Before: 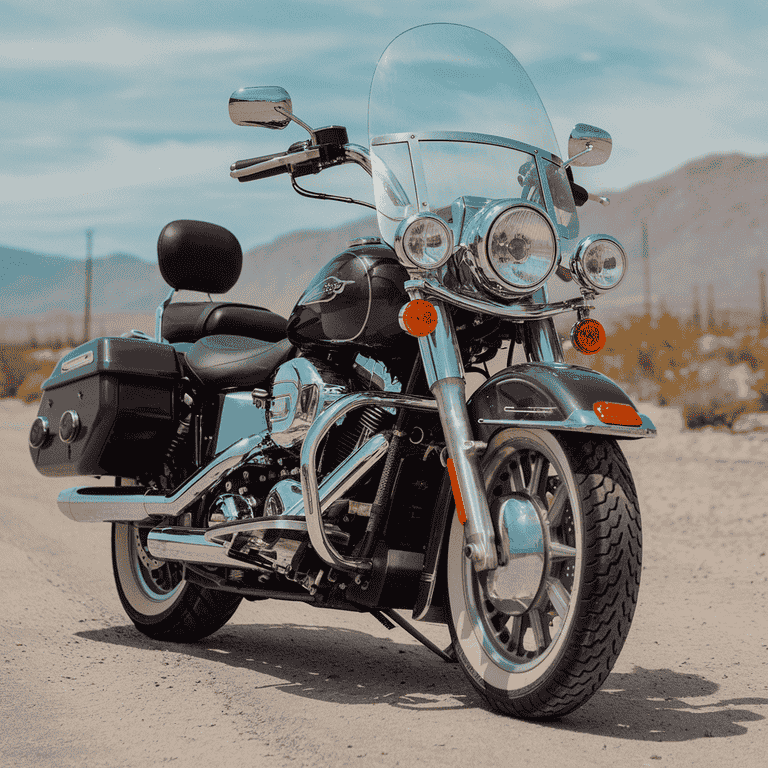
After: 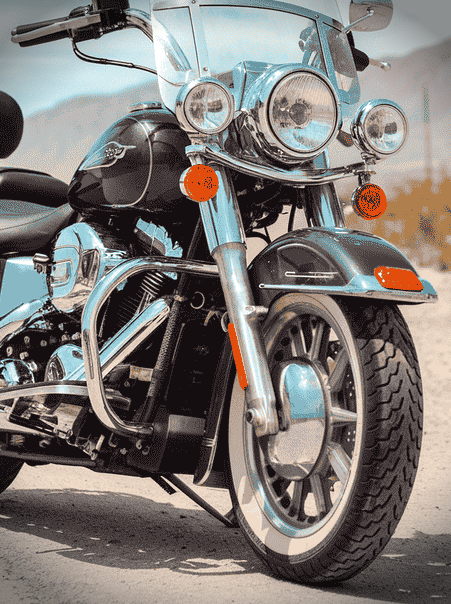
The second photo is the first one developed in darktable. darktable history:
exposure: black level correction 0, exposure 0.701 EV, compensate exposure bias true, compensate highlight preservation false
crop and rotate: left 28.545%, top 17.598%, right 12.649%, bottom 3.643%
vignetting: fall-off start 88.2%, fall-off radius 24.83%, brightness -0.69
